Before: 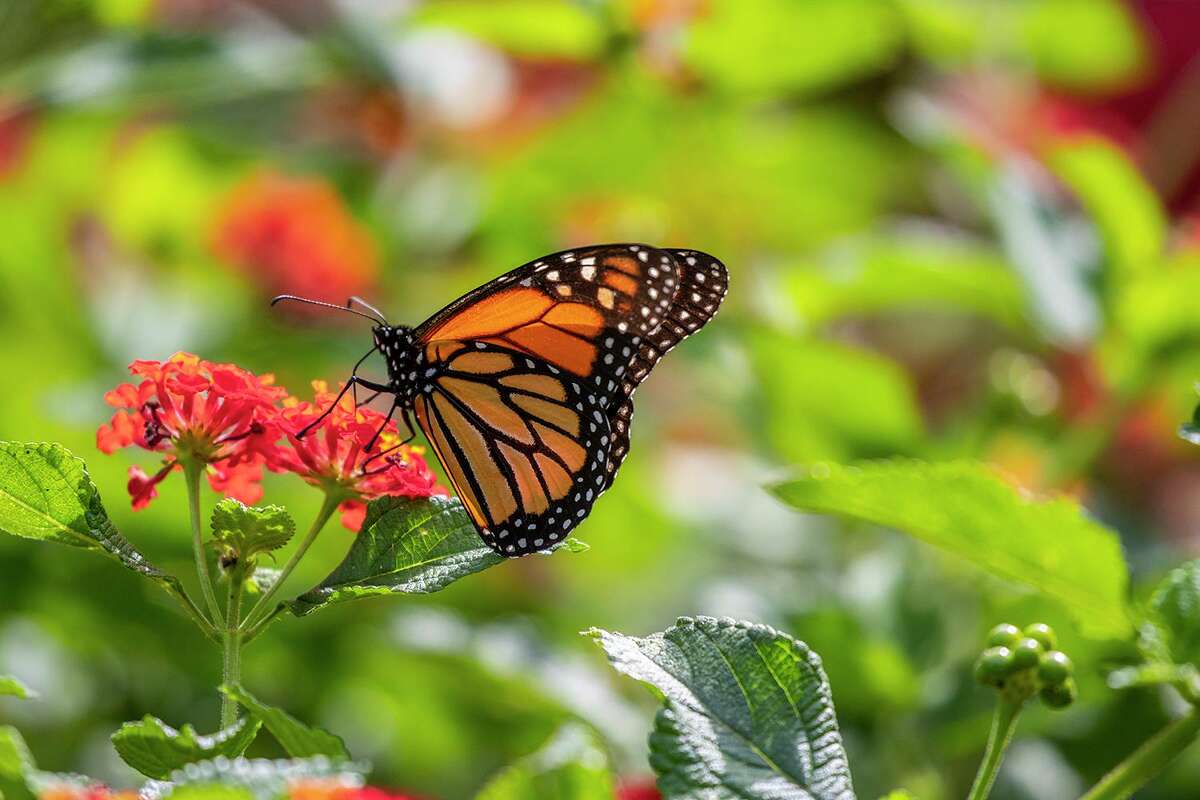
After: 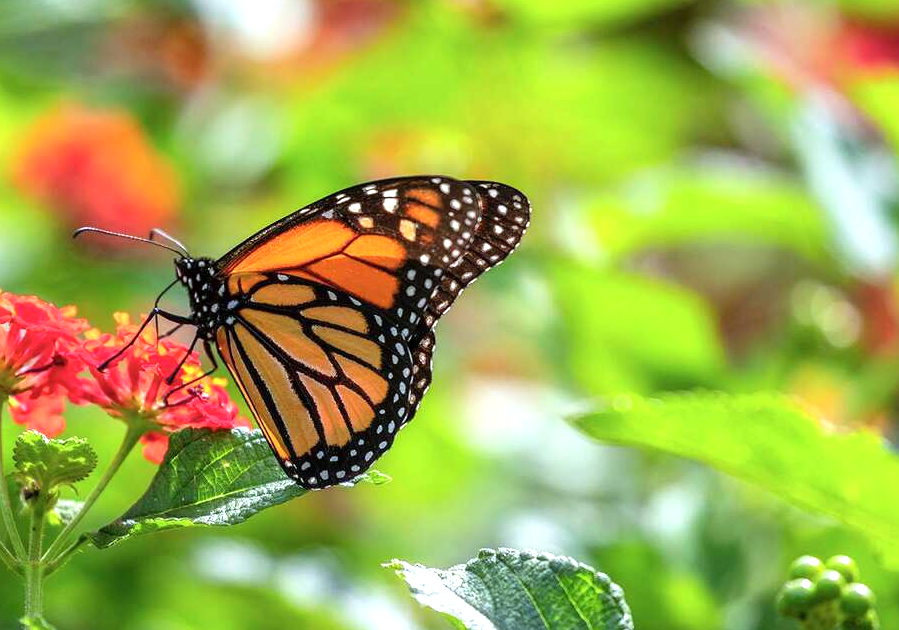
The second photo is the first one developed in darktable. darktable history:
crop: left 16.551%, top 8.511%, right 8.5%, bottom 12.629%
exposure: exposure 0.604 EV, compensate exposure bias true, compensate highlight preservation false
color calibration: gray › normalize channels true, illuminant Planckian (black body), adaptation linear Bradford (ICC v4), x 0.36, y 0.366, temperature 4506.03 K, gamut compression 0.014
